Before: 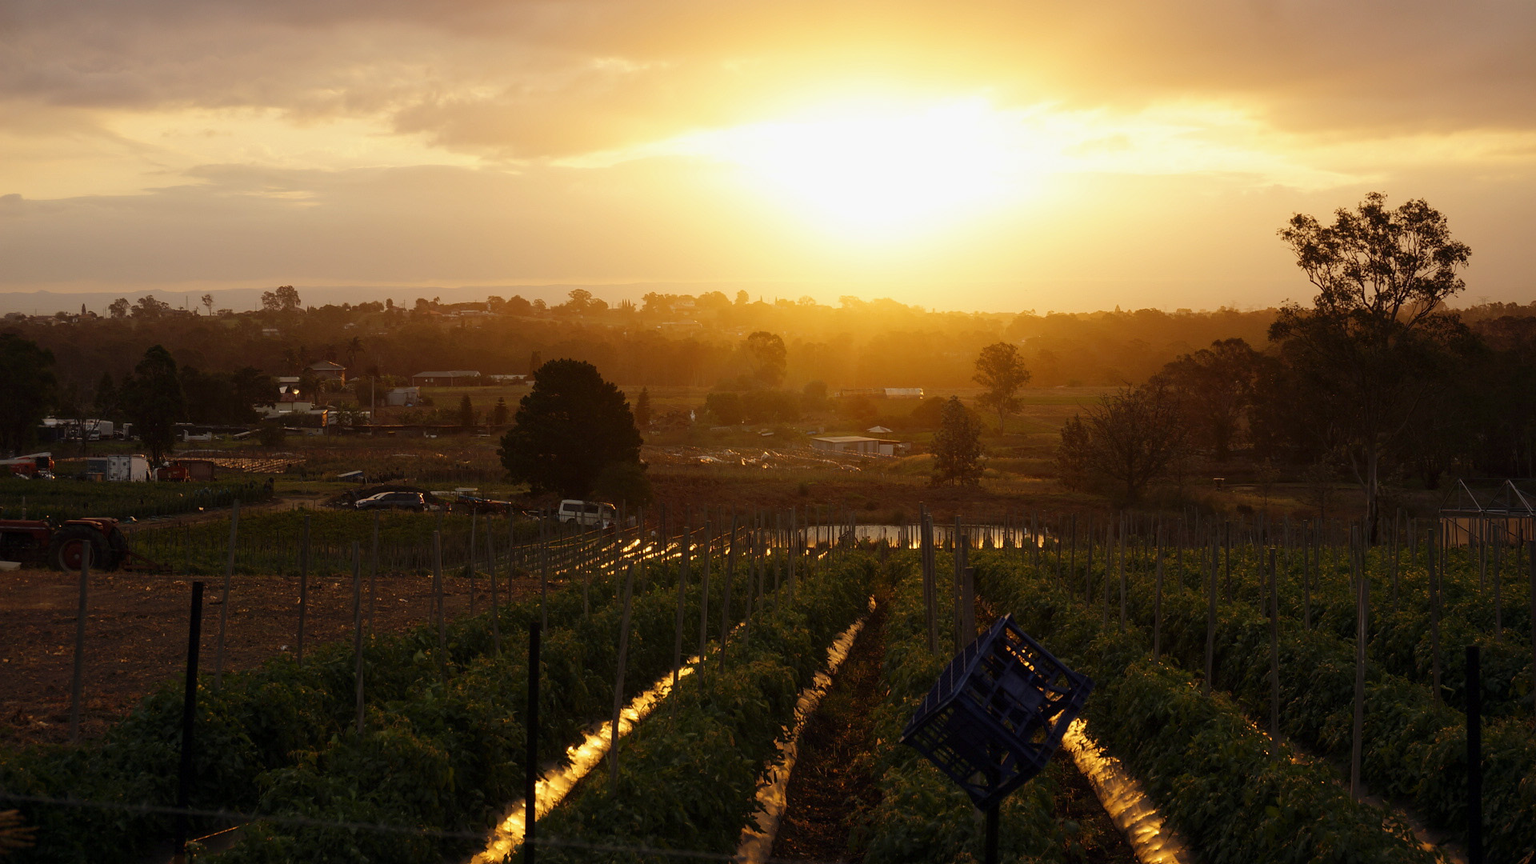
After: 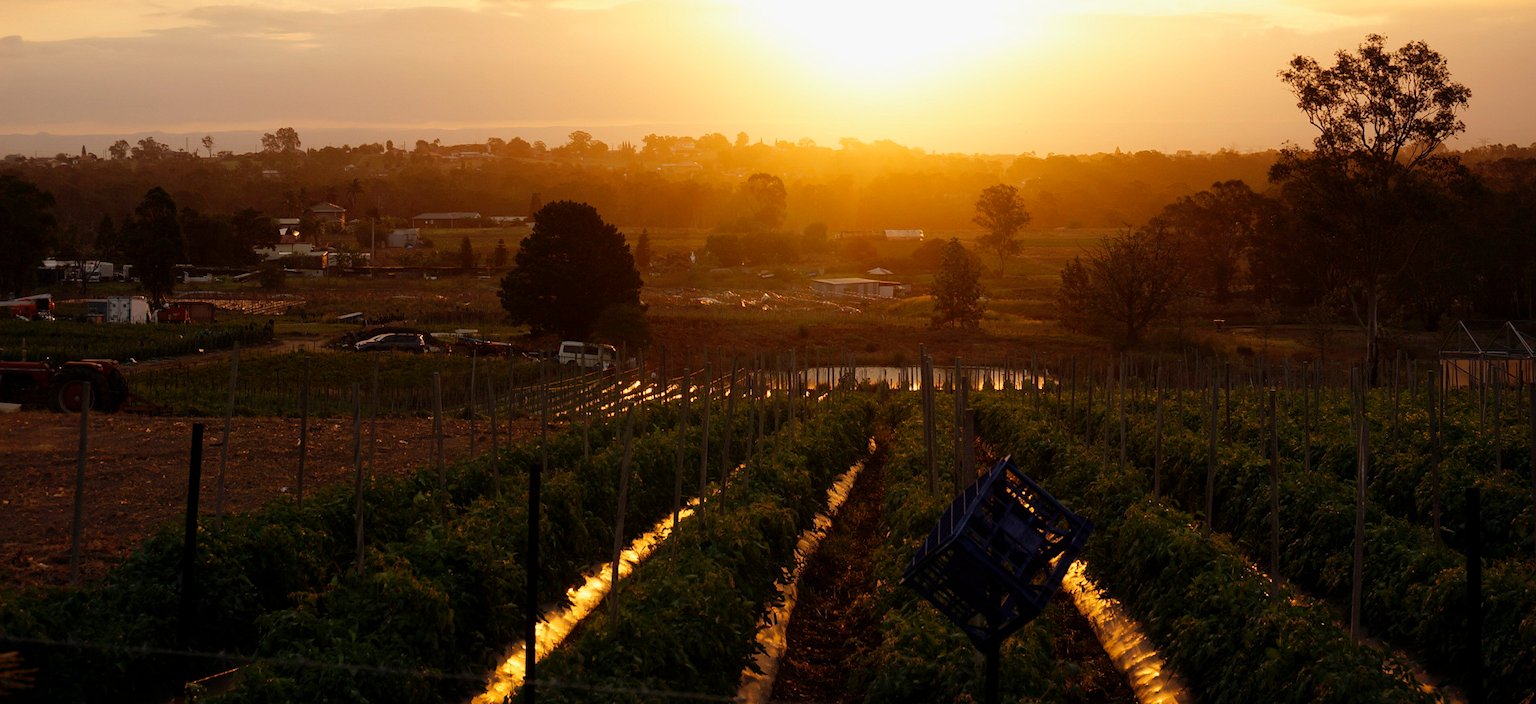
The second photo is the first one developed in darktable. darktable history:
crop and rotate: top 18.36%
